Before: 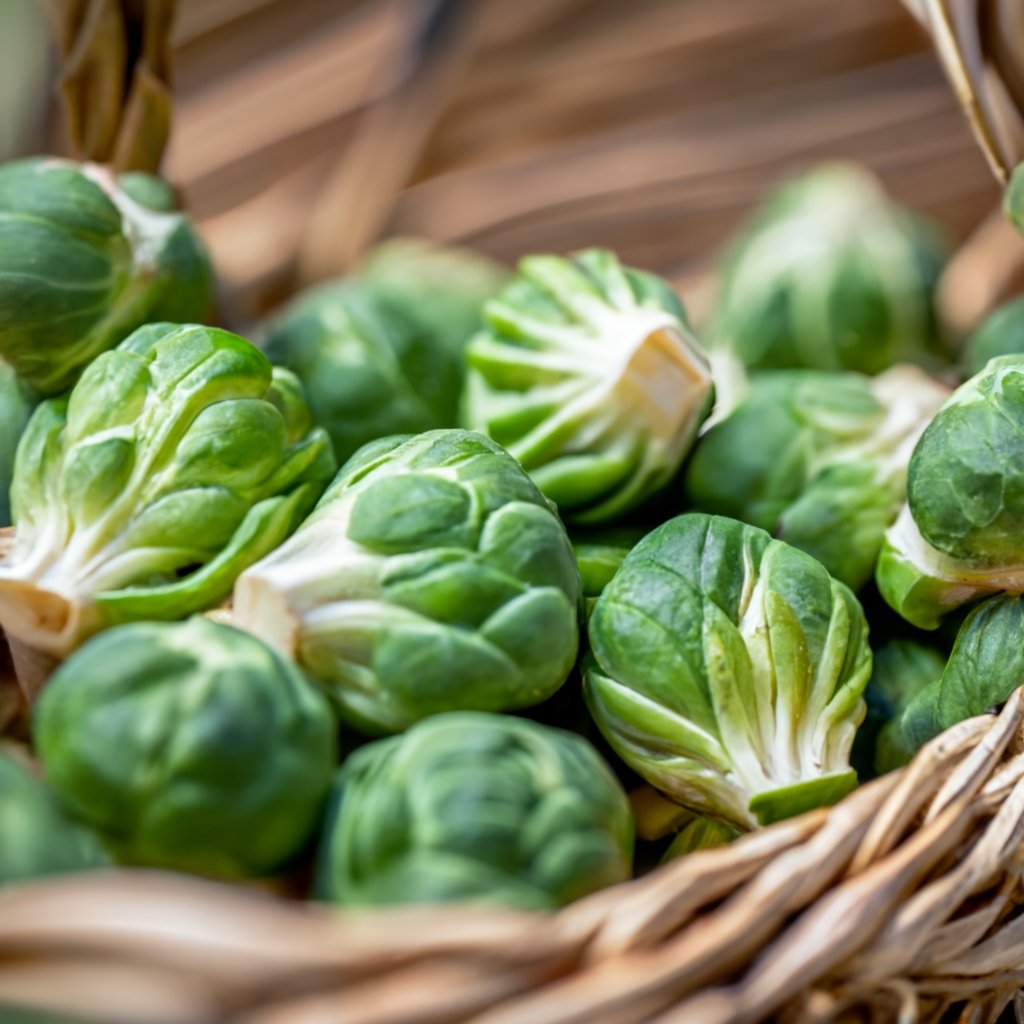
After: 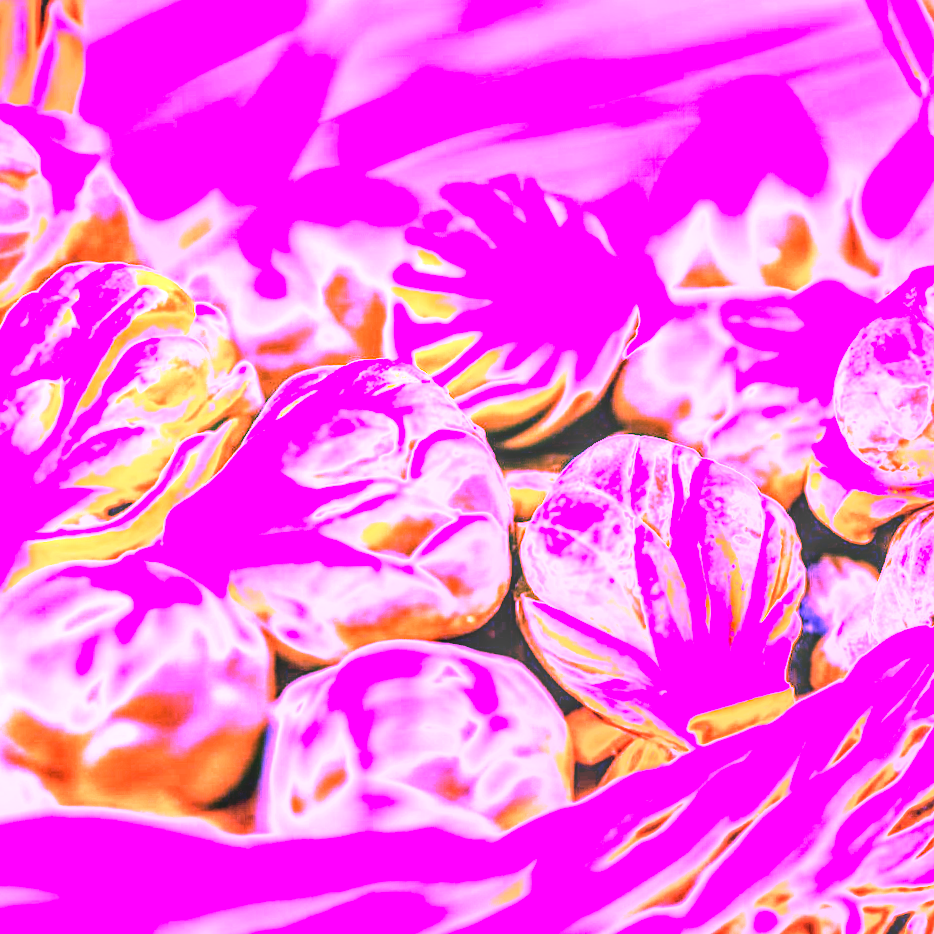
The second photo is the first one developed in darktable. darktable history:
local contrast: highlights 20%, shadows 70%, detail 170%
white balance: red 8, blue 8
crop and rotate: angle 1.96°, left 5.673%, top 5.673%
